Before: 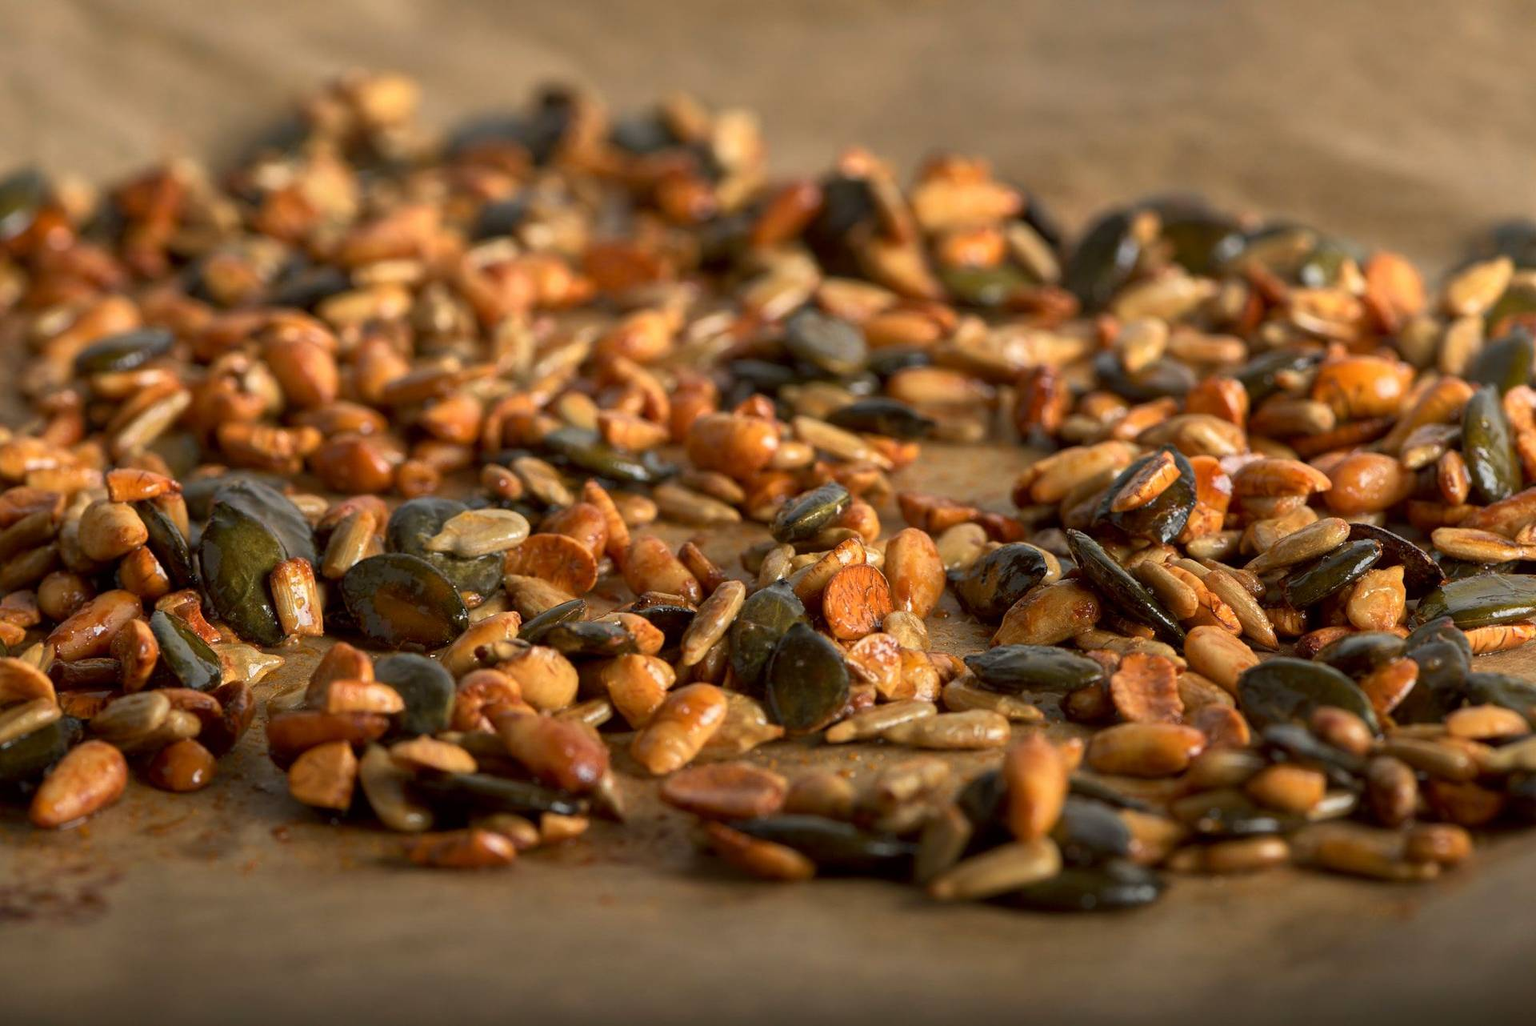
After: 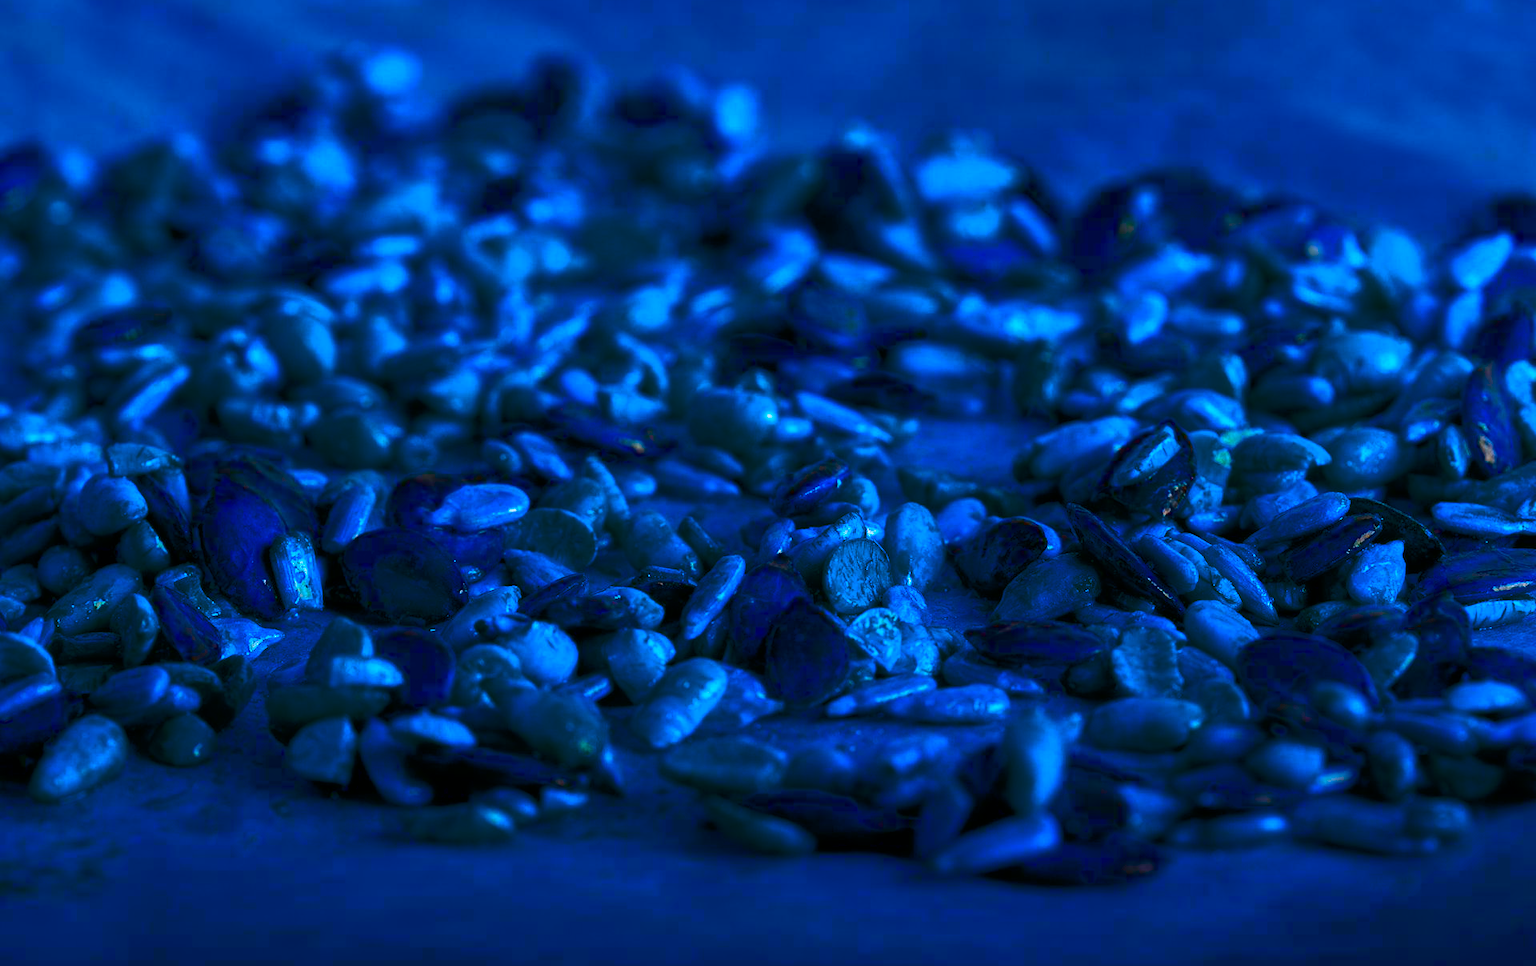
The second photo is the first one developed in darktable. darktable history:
contrast brightness saturation: brightness -0.994, saturation 0.984
color balance rgb: linear chroma grading › global chroma 8.732%, perceptual saturation grading › global saturation 30.258%, hue shift 178.57°, perceptual brilliance grading › global brilliance 2.517%, perceptual brilliance grading › highlights -2.256%, perceptual brilliance grading › shadows 3.549%, global vibrance 49.281%, contrast 0.802%
crop and rotate: top 2.53%, bottom 3.222%
